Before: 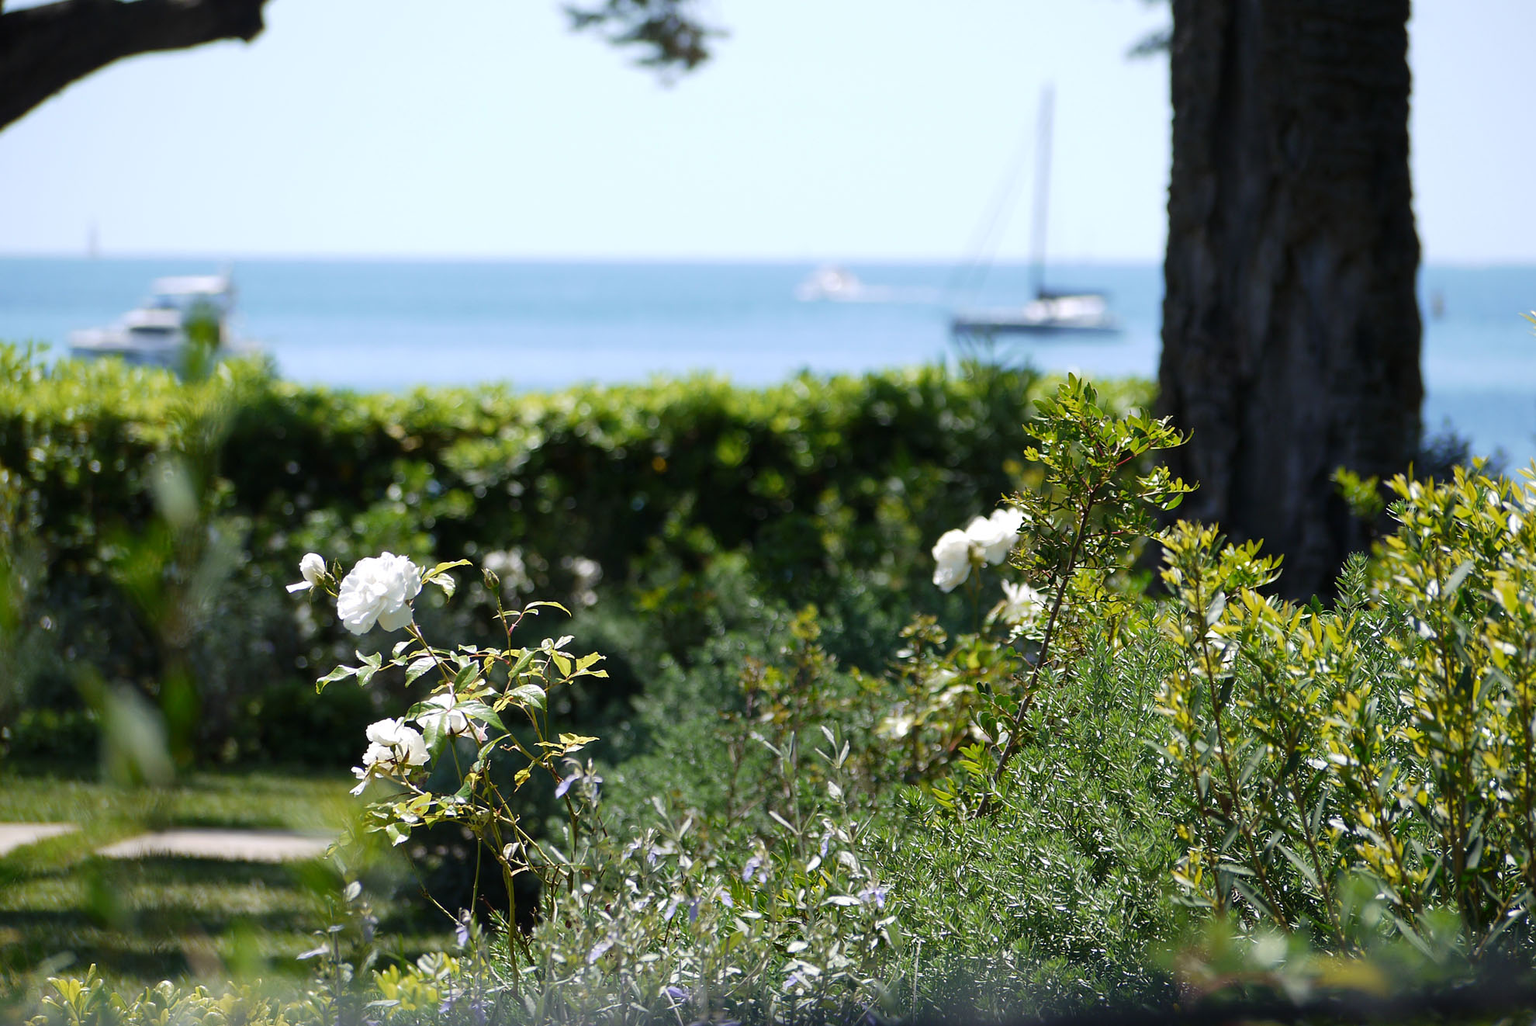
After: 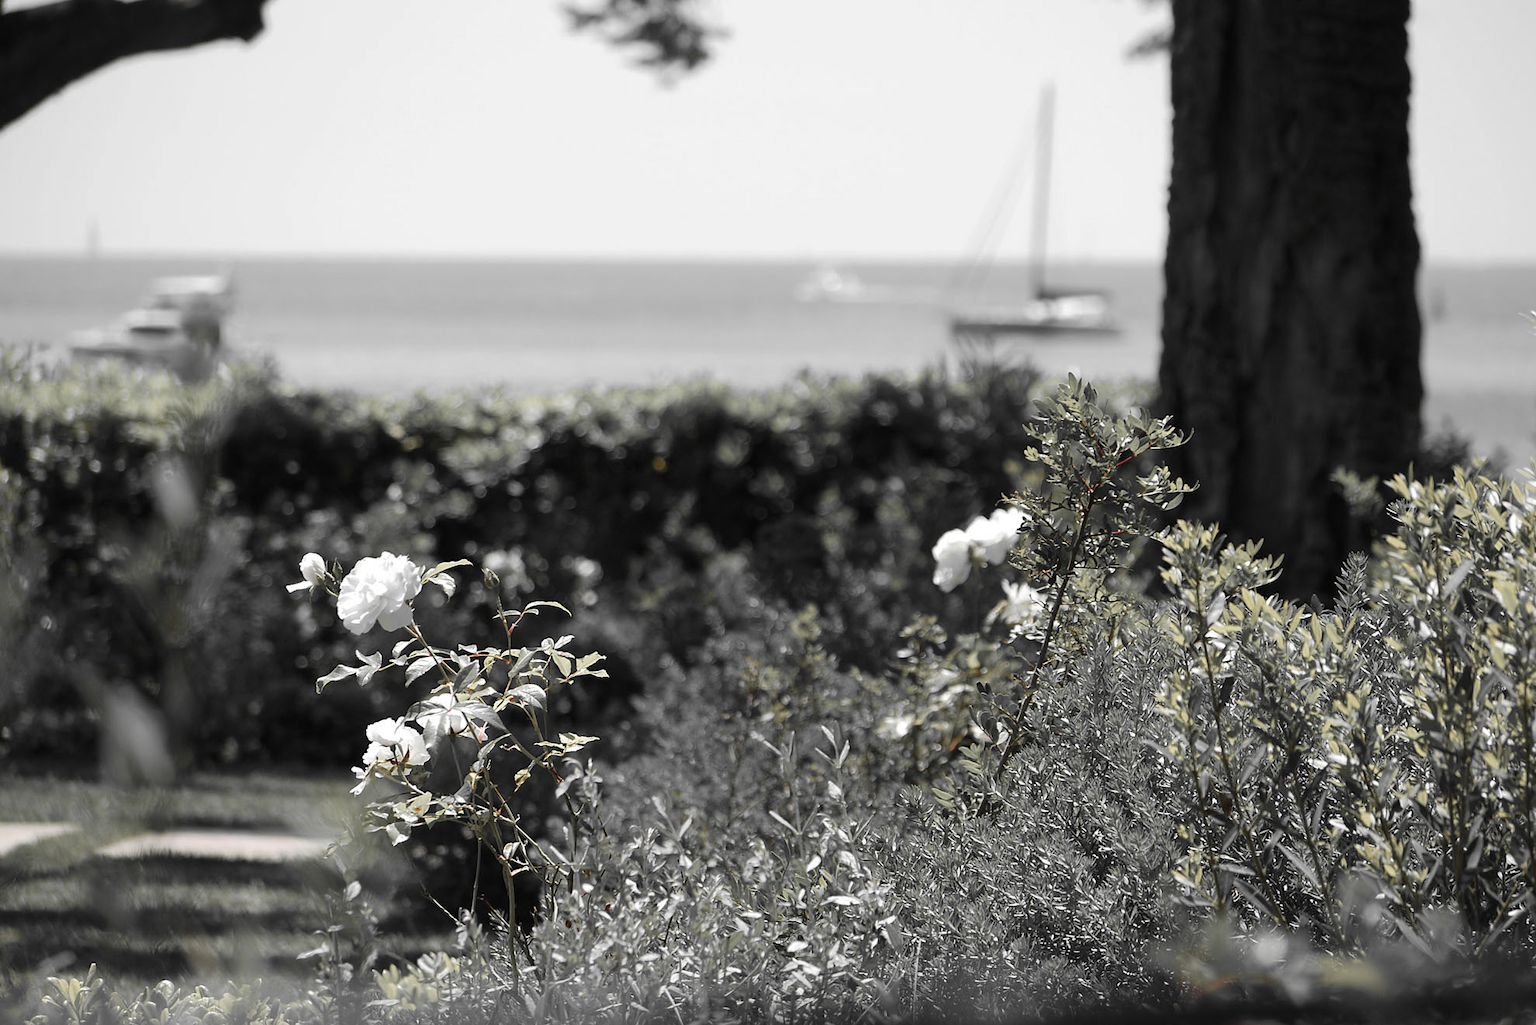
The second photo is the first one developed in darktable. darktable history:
color zones: curves: ch0 [(0, 0.447) (0.184, 0.543) (0.323, 0.476) (0.429, 0.445) (0.571, 0.443) (0.714, 0.451) (0.857, 0.452) (1, 0.447)]; ch1 [(0, 0.464) (0.176, 0.46) (0.287, 0.177) (0.429, 0.002) (0.571, 0) (0.714, 0) (0.857, 0) (1, 0.464)], mix 20%
white balance: emerald 1
